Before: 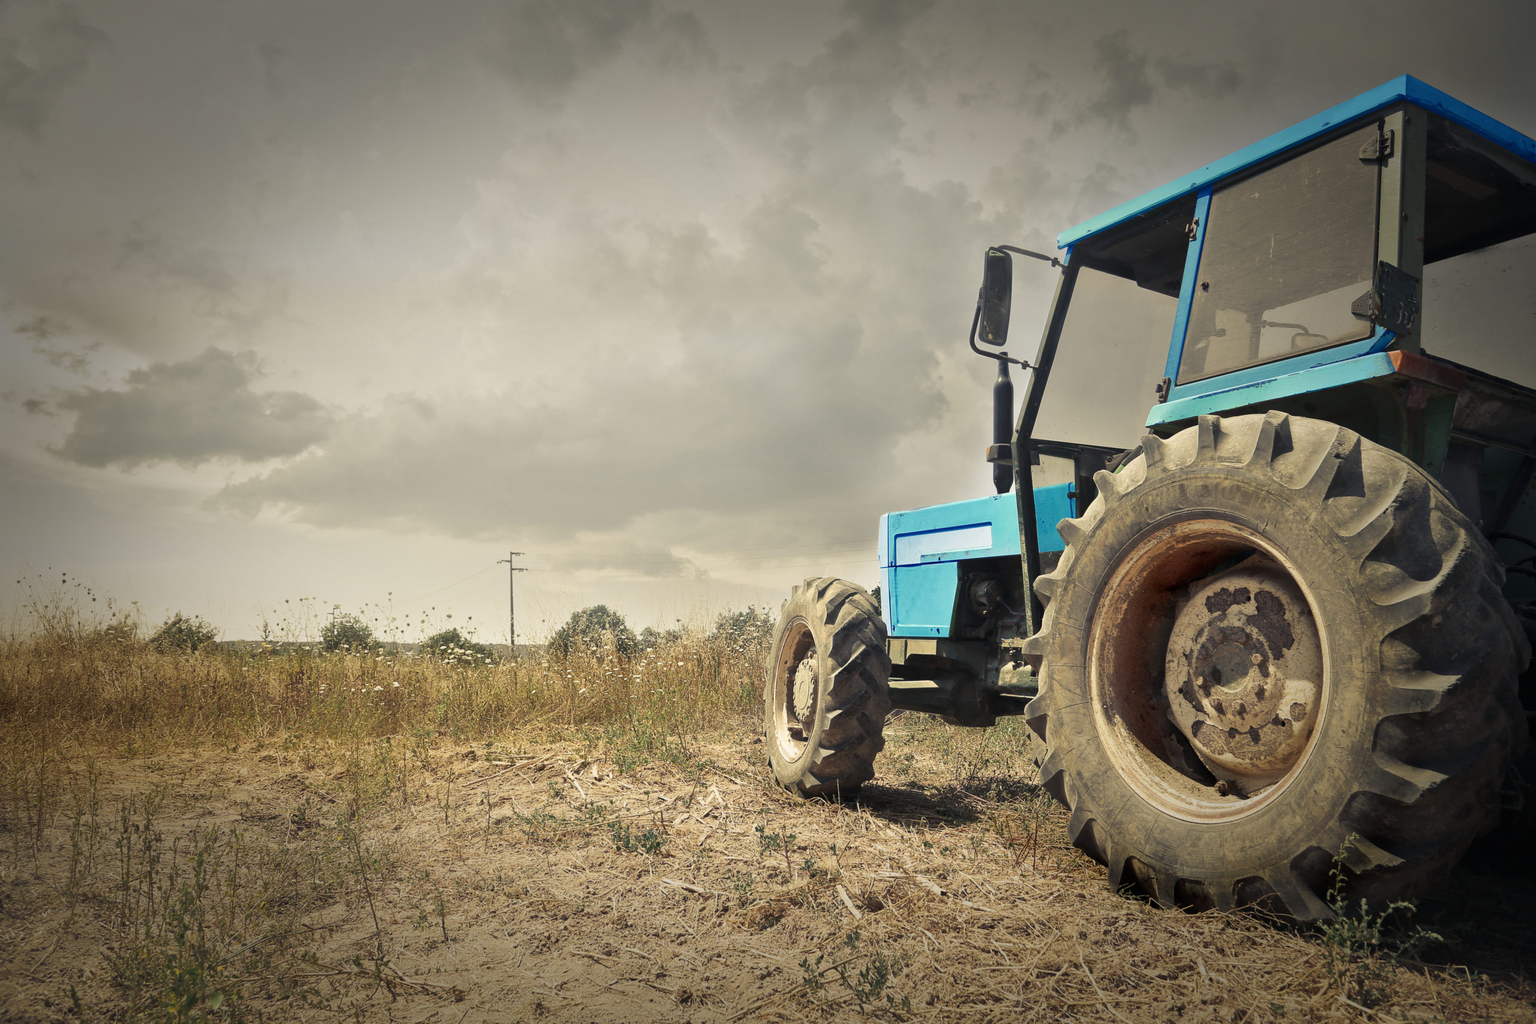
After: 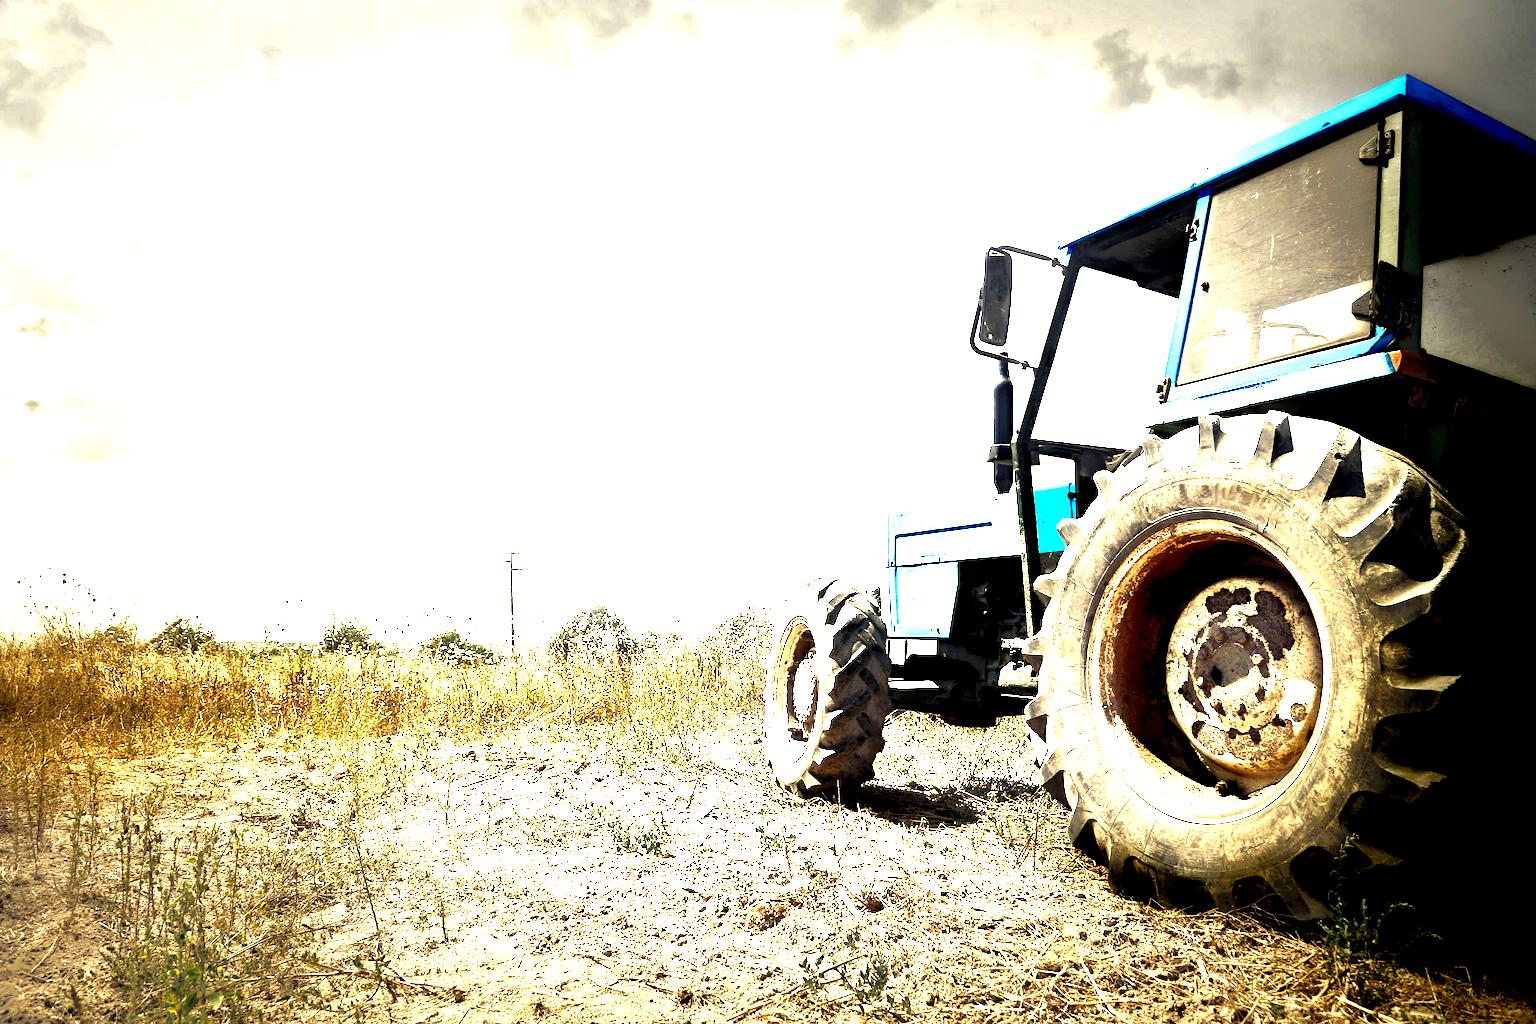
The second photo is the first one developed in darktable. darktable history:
exposure: exposure 3 EV, compensate highlight preservation false
local contrast: highlights 0%, shadows 198%, detail 164%, midtone range 0.001
color balance rgb: perceptual saturation grading › global saturation 8.89%, saturation formula JzAzBz (2021)
rgb levels: levels [[0.029, 0.461, 0.922], [0, 0.5, 1], [0, 0.5, 1]]
